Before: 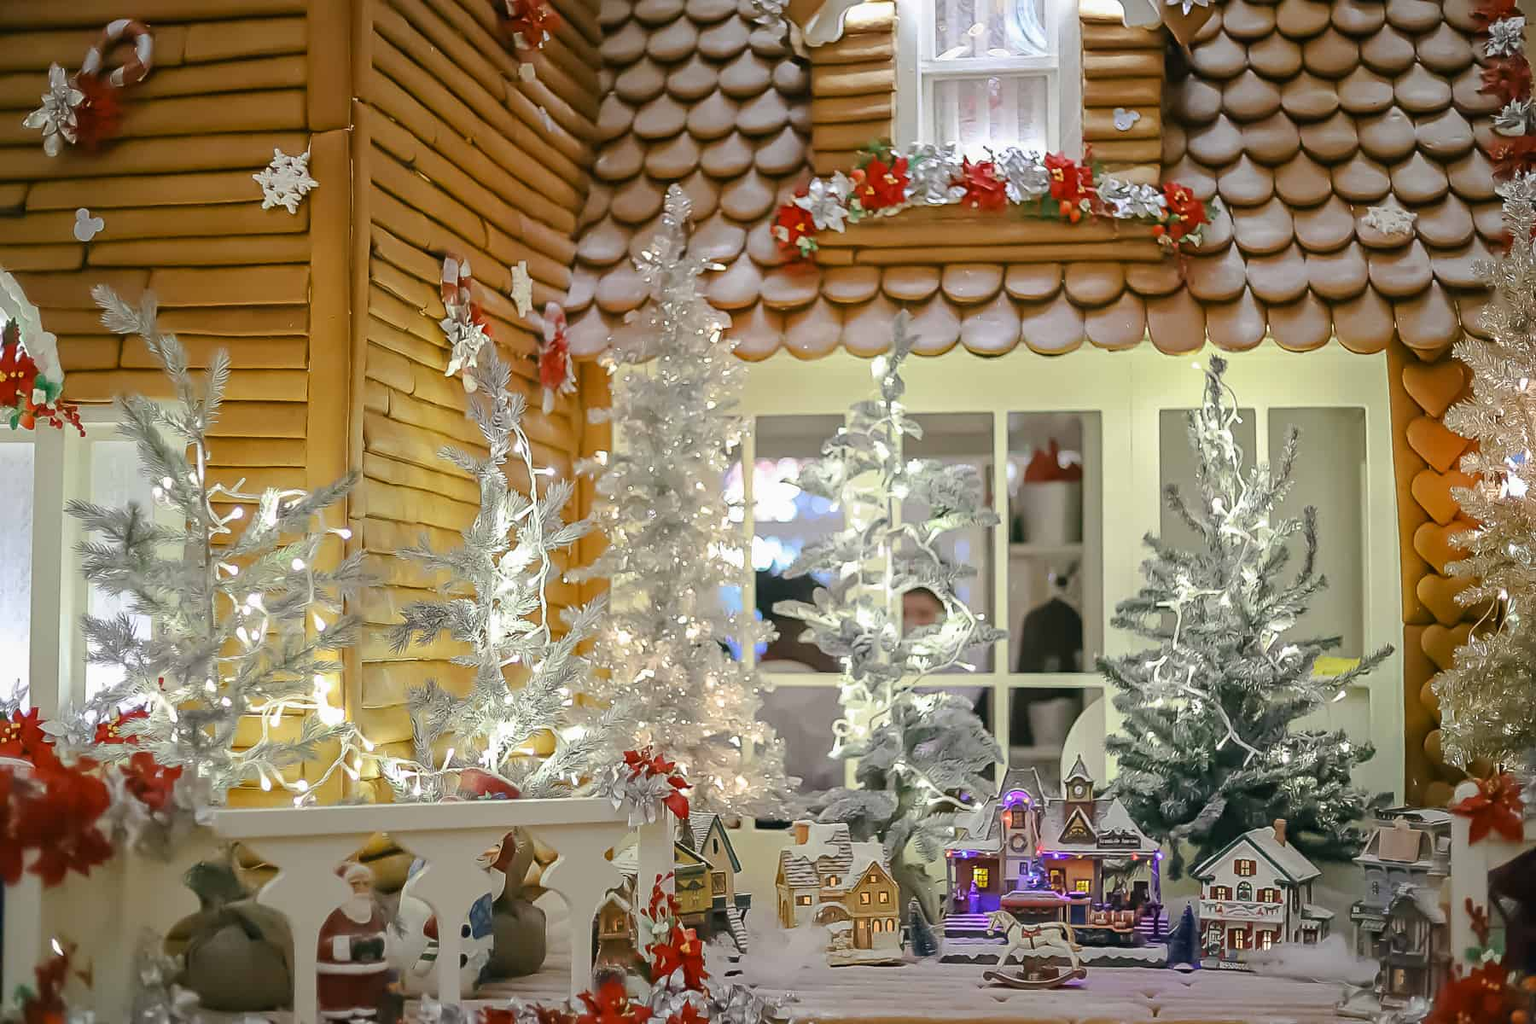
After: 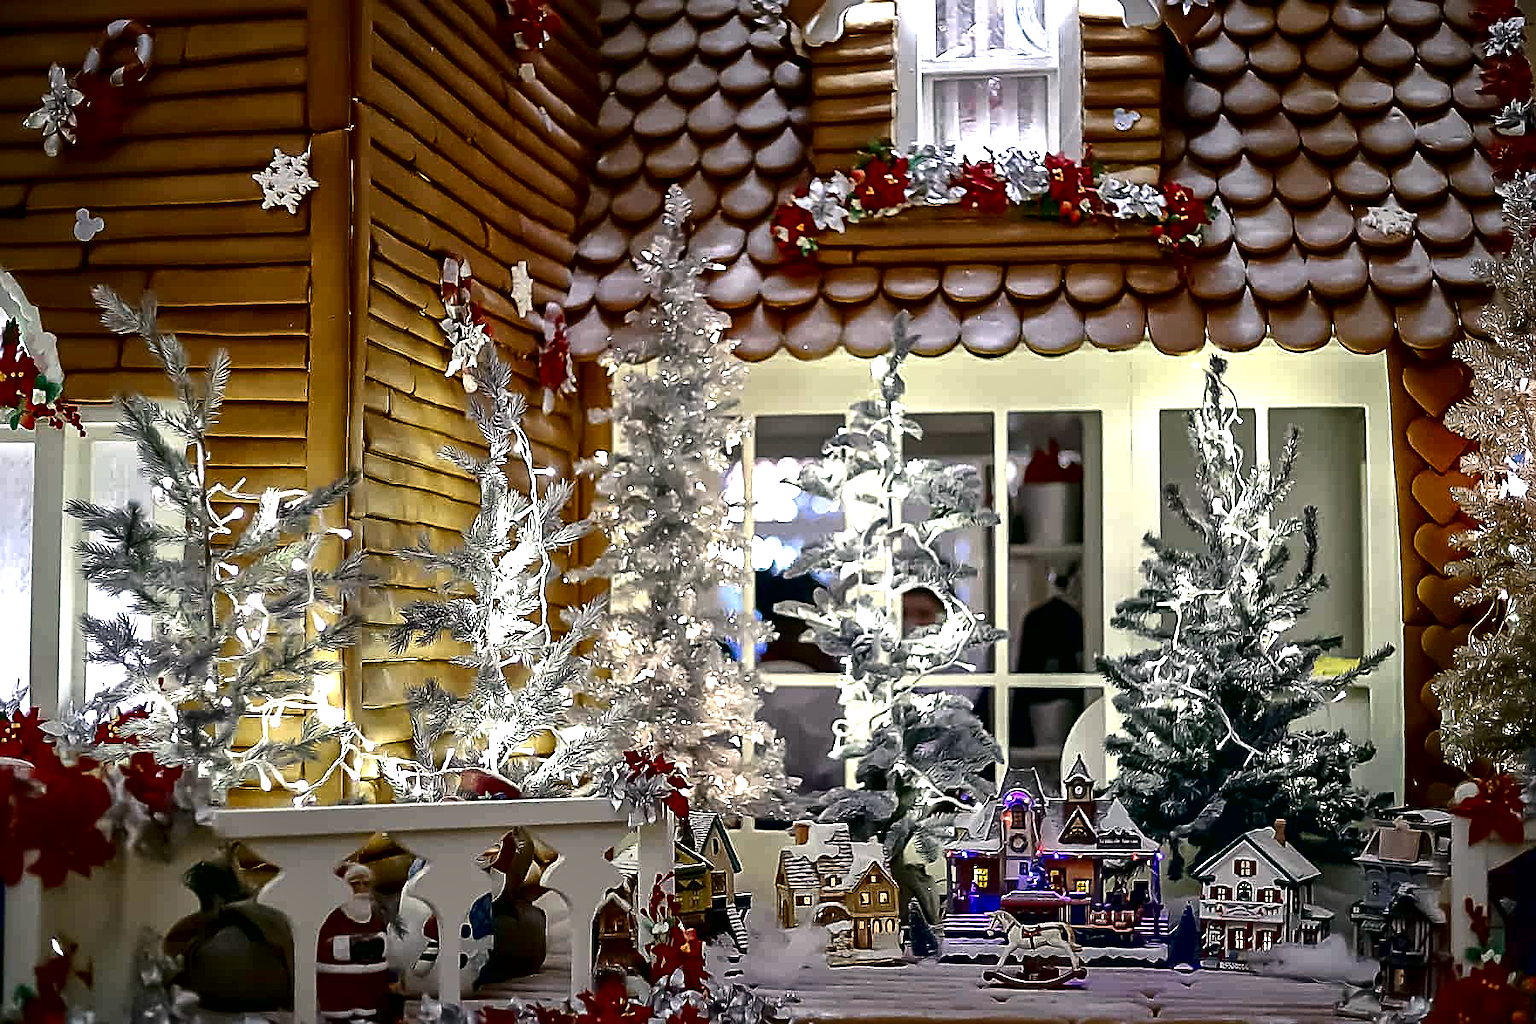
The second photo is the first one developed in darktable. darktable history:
sharpen: on, module defaults
color correction: highlights a* 2.91, highlights b* 5.03, shadows a* -1.48, shadows b* -4.86, saturation 0.816
contrast brightness saturation: contrast 0.093, brightness -0.61, saturation 0.173
exposure: black level correction 0, exposure 0.5 EV, compensate highlight preservation false
local contrast: mode bilateral grid, contrast 24, coarseness 47, detail 152%, midtone range 0.2
color calibration: illuminant as shot in camera, x 0.358, y 0.373, temperature 4628.91 K
